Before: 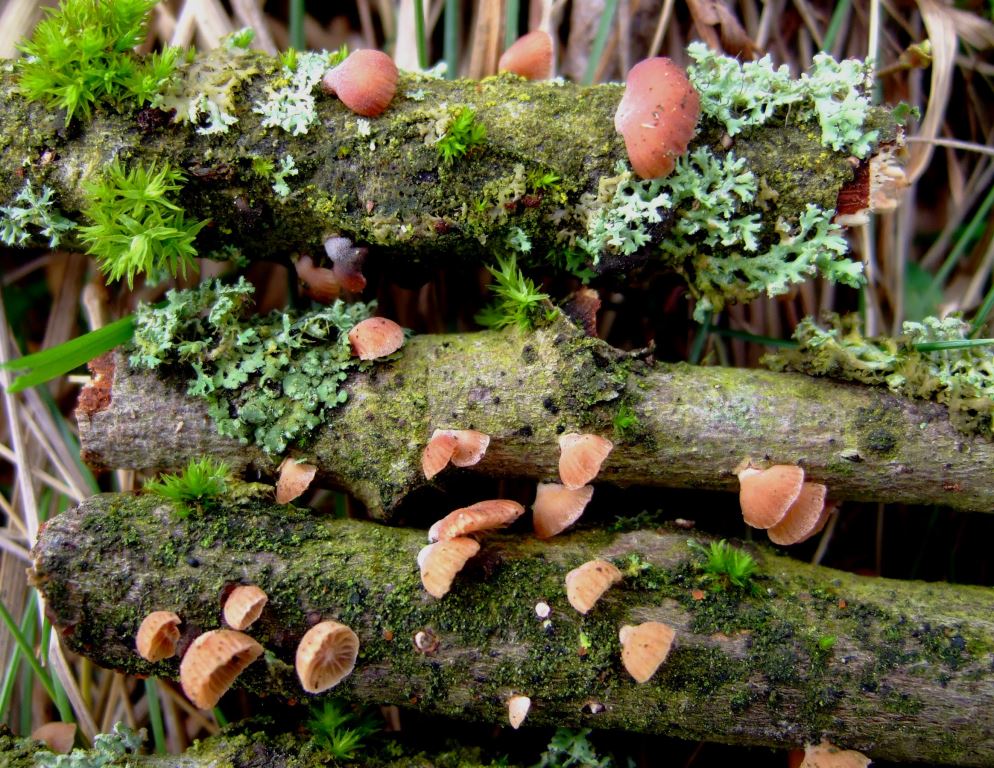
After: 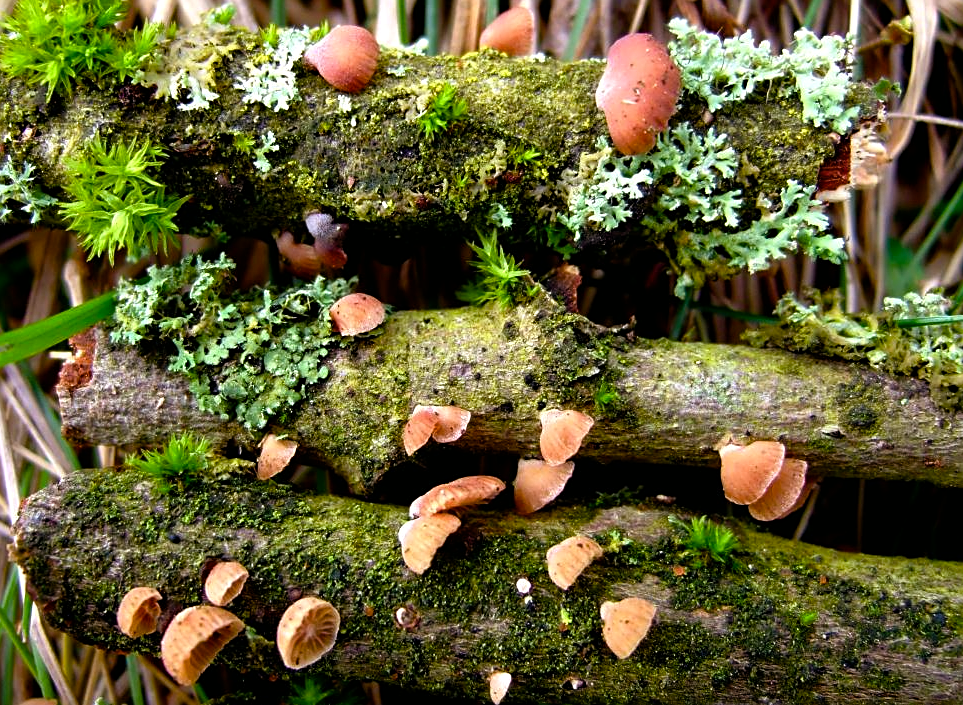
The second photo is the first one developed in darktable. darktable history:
sharpen: on, module defaults
color balance rgb: shadows lift › luminance -20%, power › hue 72.24°, highlights gain › luminance 15%, global offset › hue 171.6°, perceptual saturation grading › highlights -15%, perceptual saturation grading › shadows 25%, global vibrance 35%, contrast 10%
color balance: mode lift, gamma, gain (sRGB), lift [1, 0.99, 1.01, 0.992], gamma [1, 1.037, 0.974, 0.963]
crop: left 1.964%, top 3.251%, right 1.122%, bottom 4.933%
